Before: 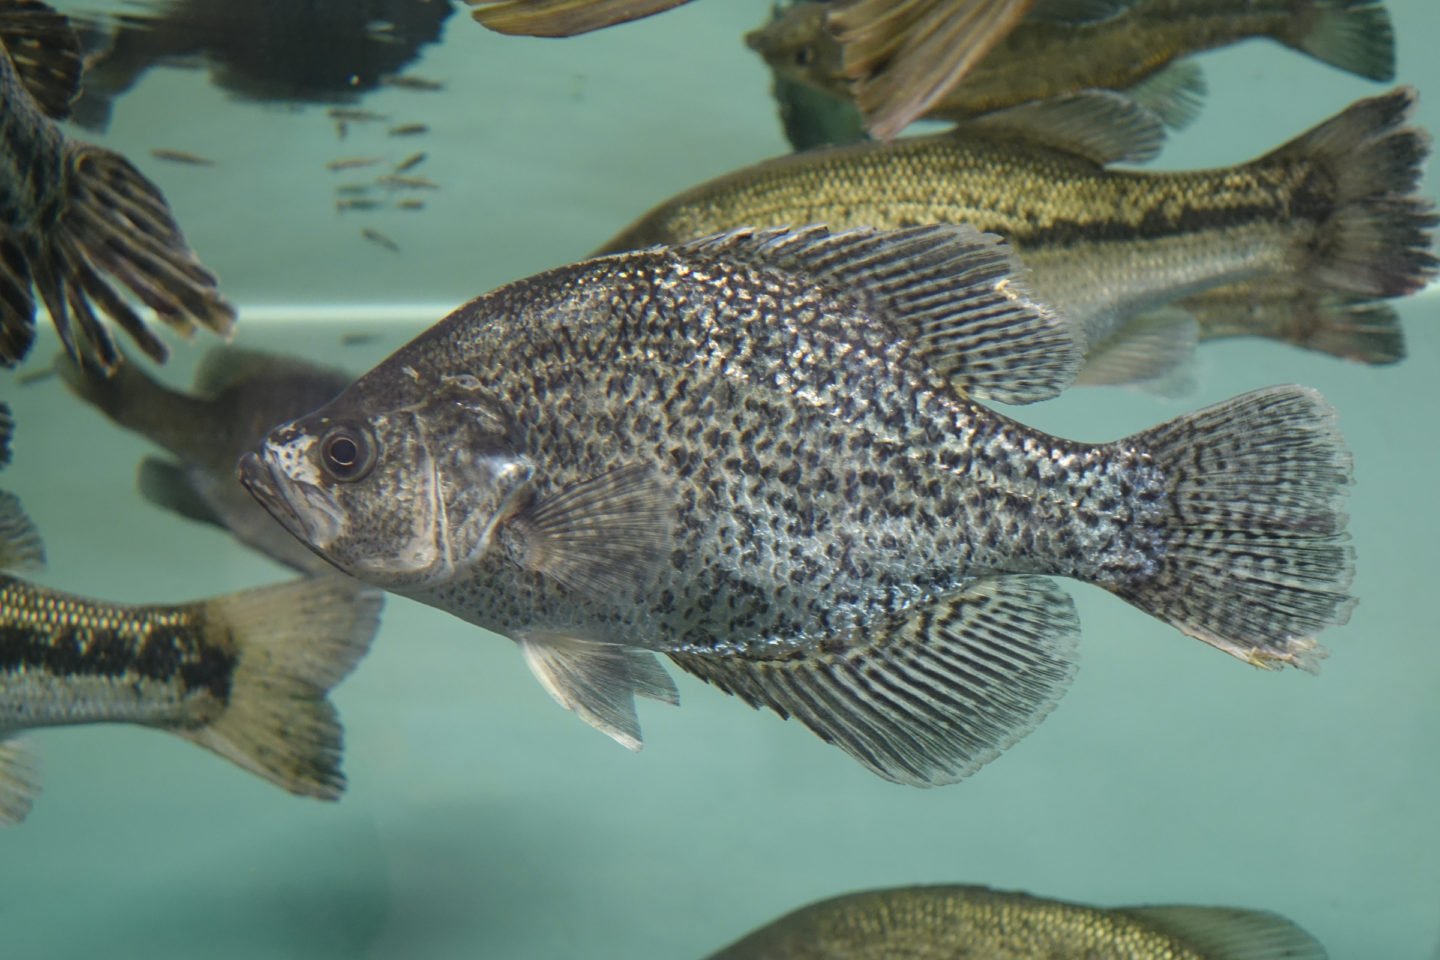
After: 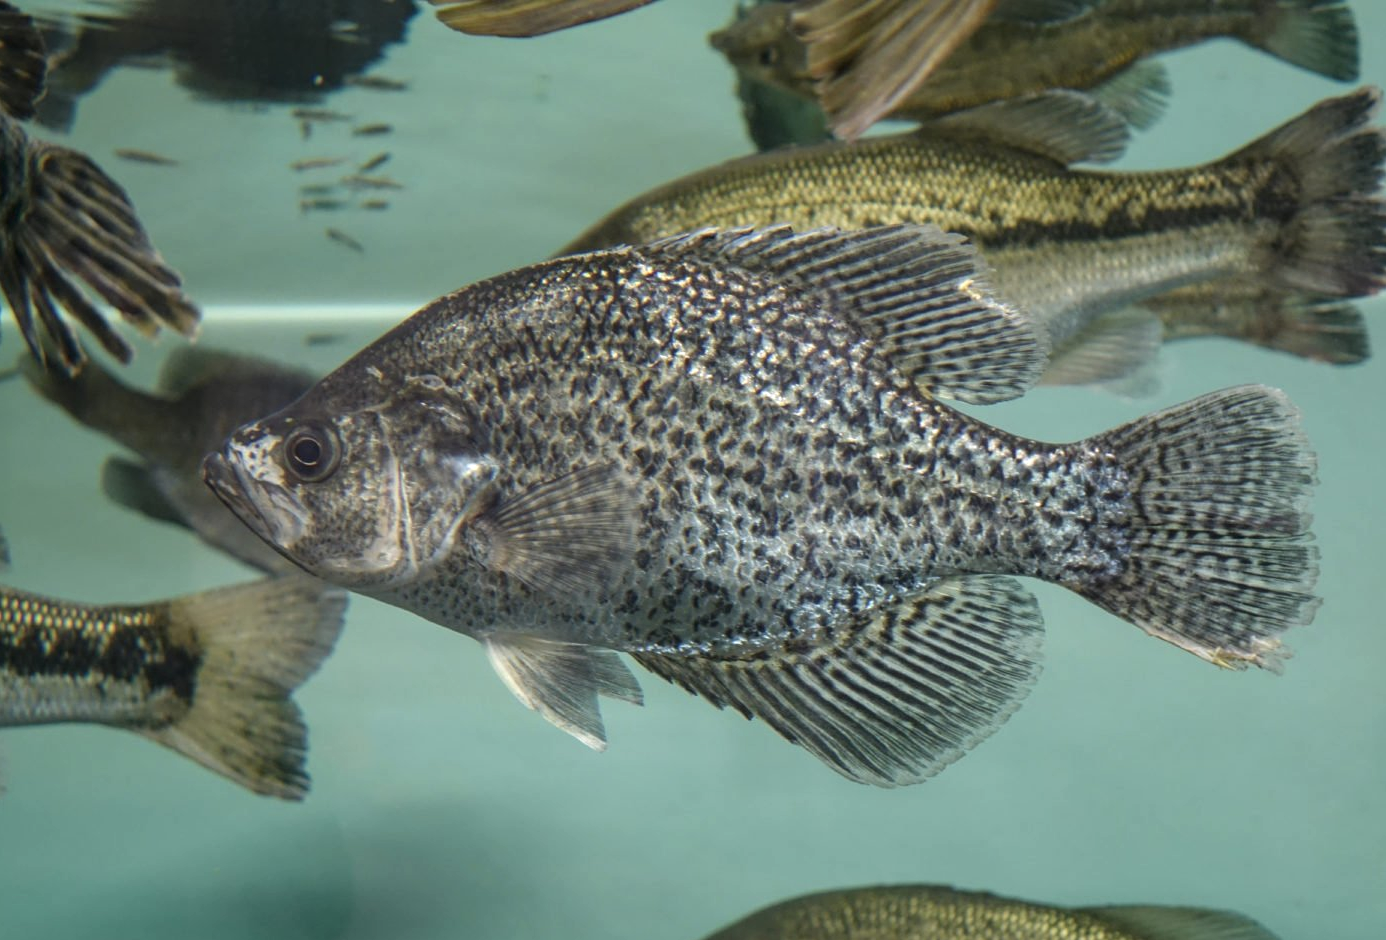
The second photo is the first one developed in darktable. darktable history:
crop and rotate: left 2.53%, right 1.194%, bottom 2.025%
local contrast: on, module defaults
